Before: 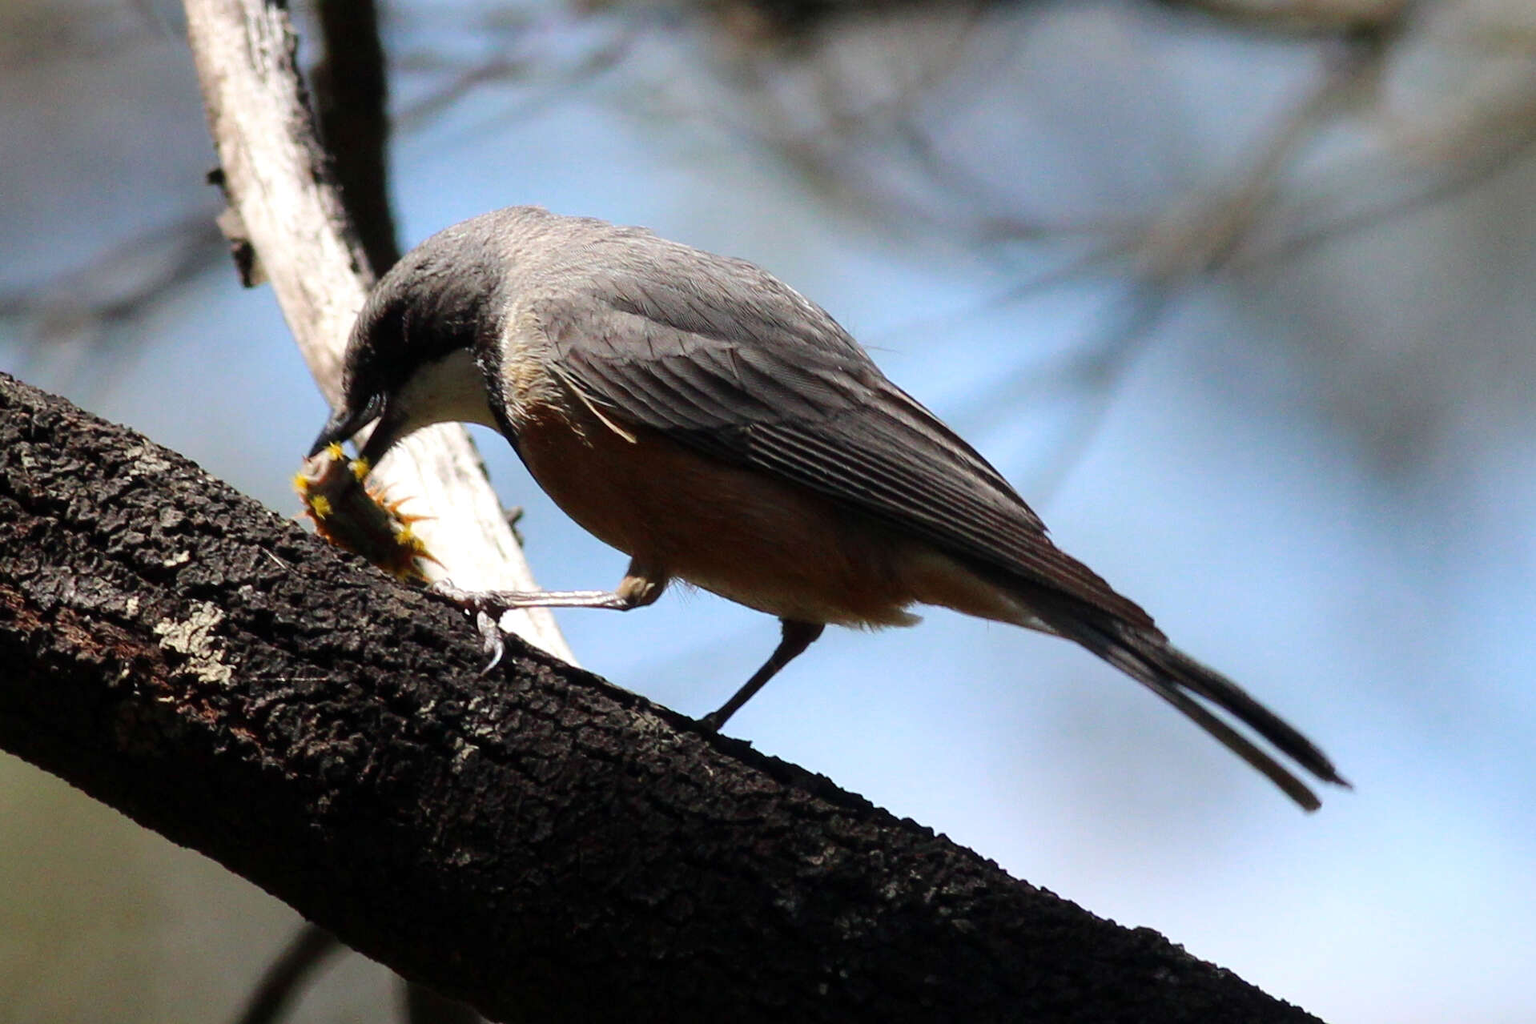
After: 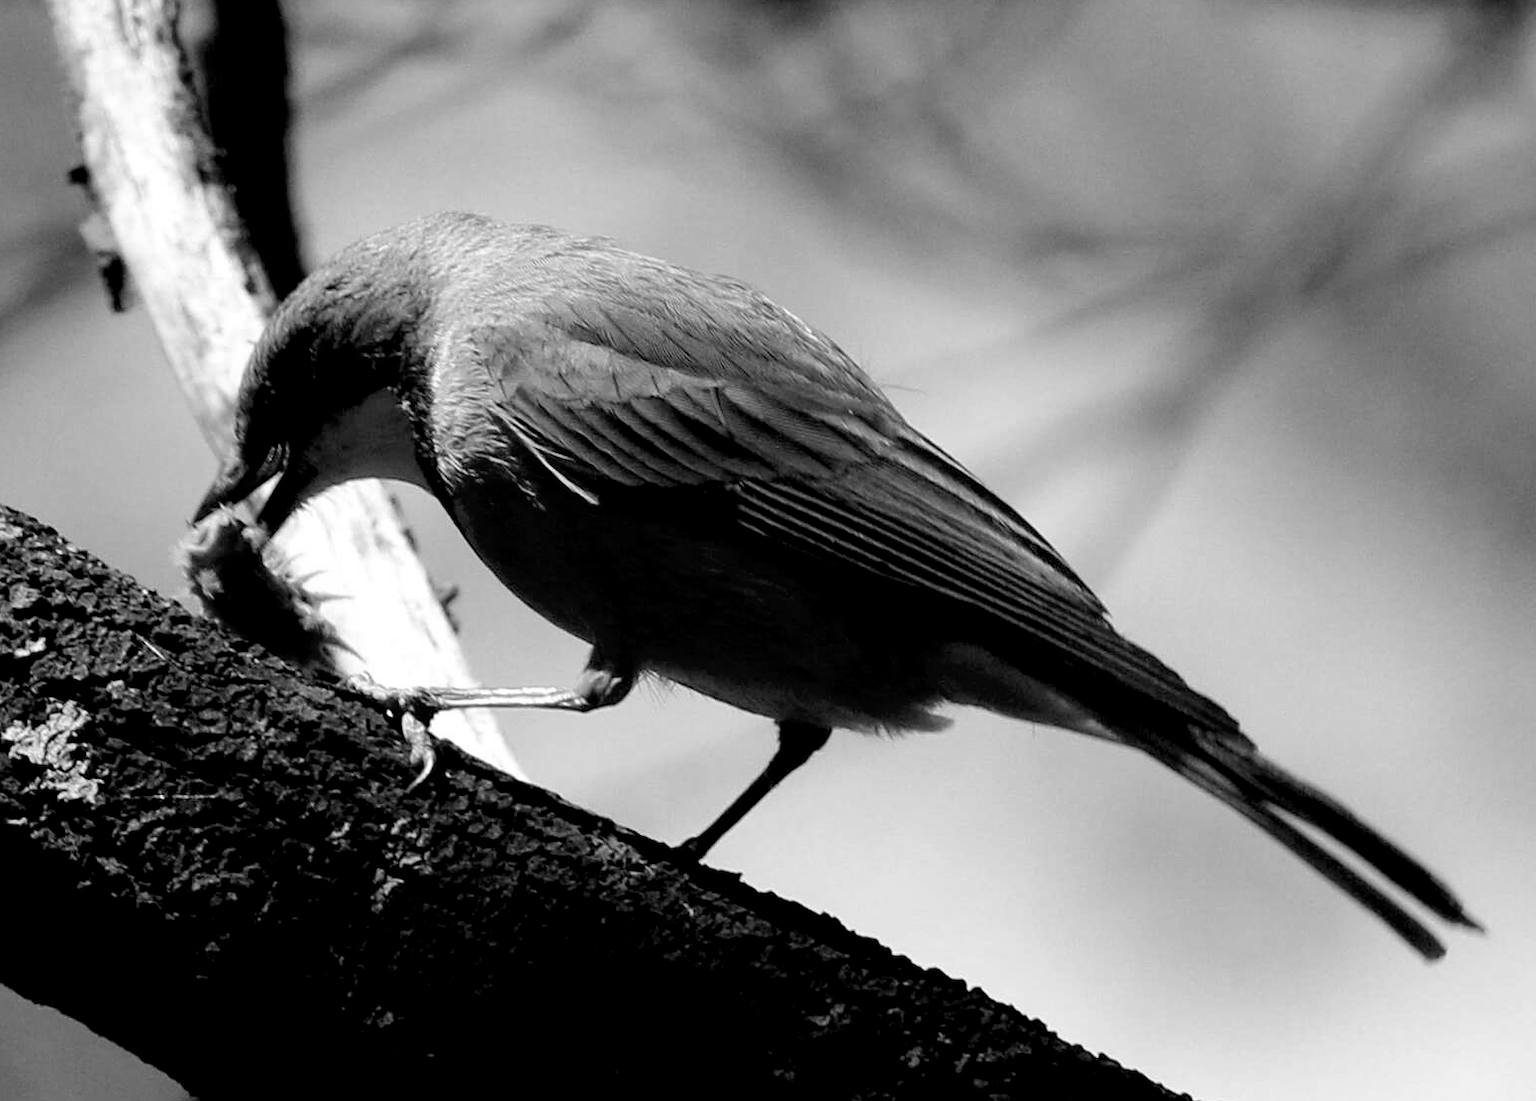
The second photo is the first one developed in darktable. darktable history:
exposure: black level correction 0.012, compensate highlight preservation false
monochrome: on, module defaults
crop: left 9.929%, top 3.475%, right 9.188%, bottom 9.529%
velvia: on, module defaults
